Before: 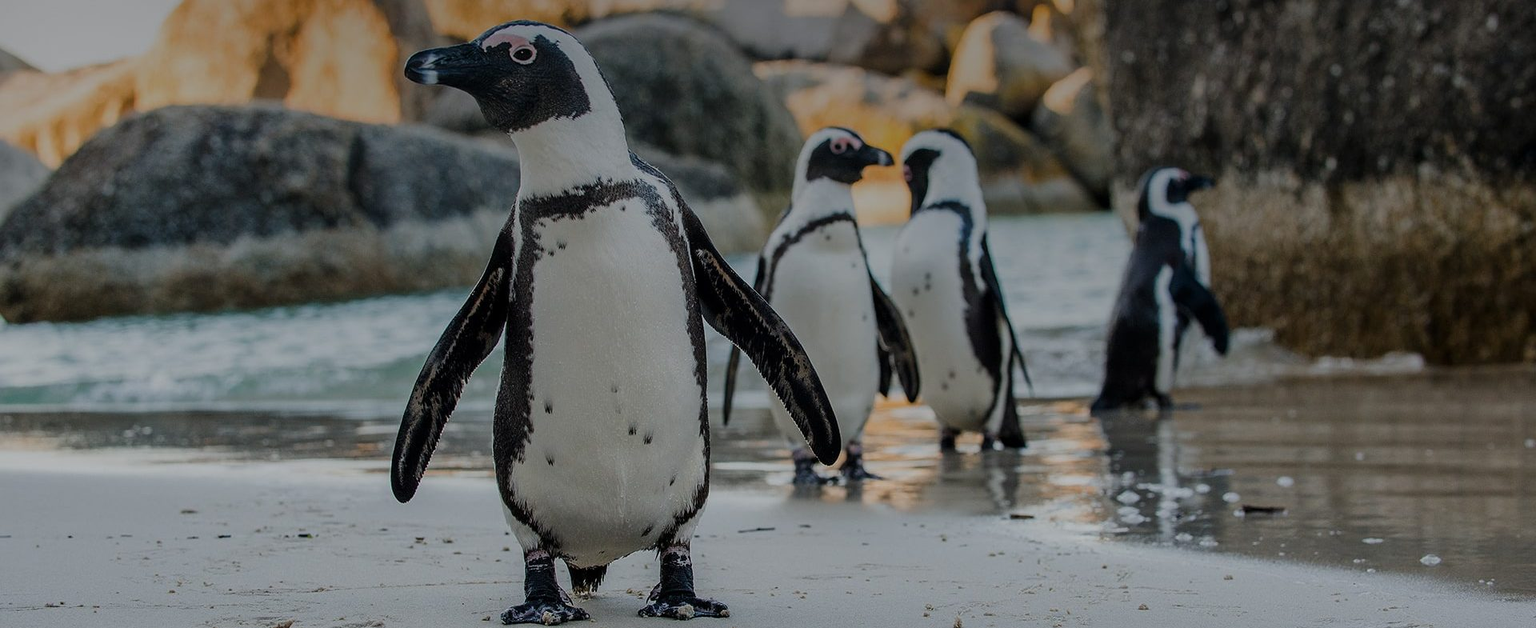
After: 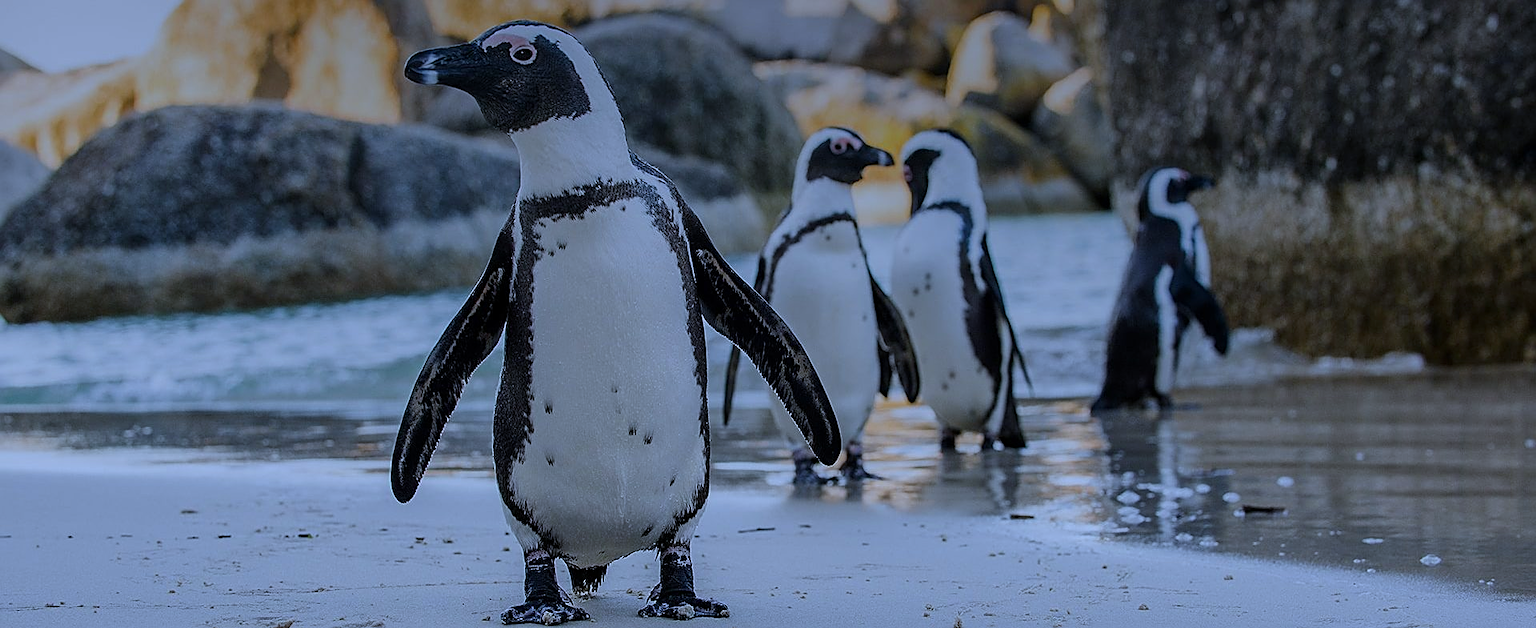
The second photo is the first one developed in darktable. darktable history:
sharpen: on, module defaults
white balance: red 0.871, blue 1.249
